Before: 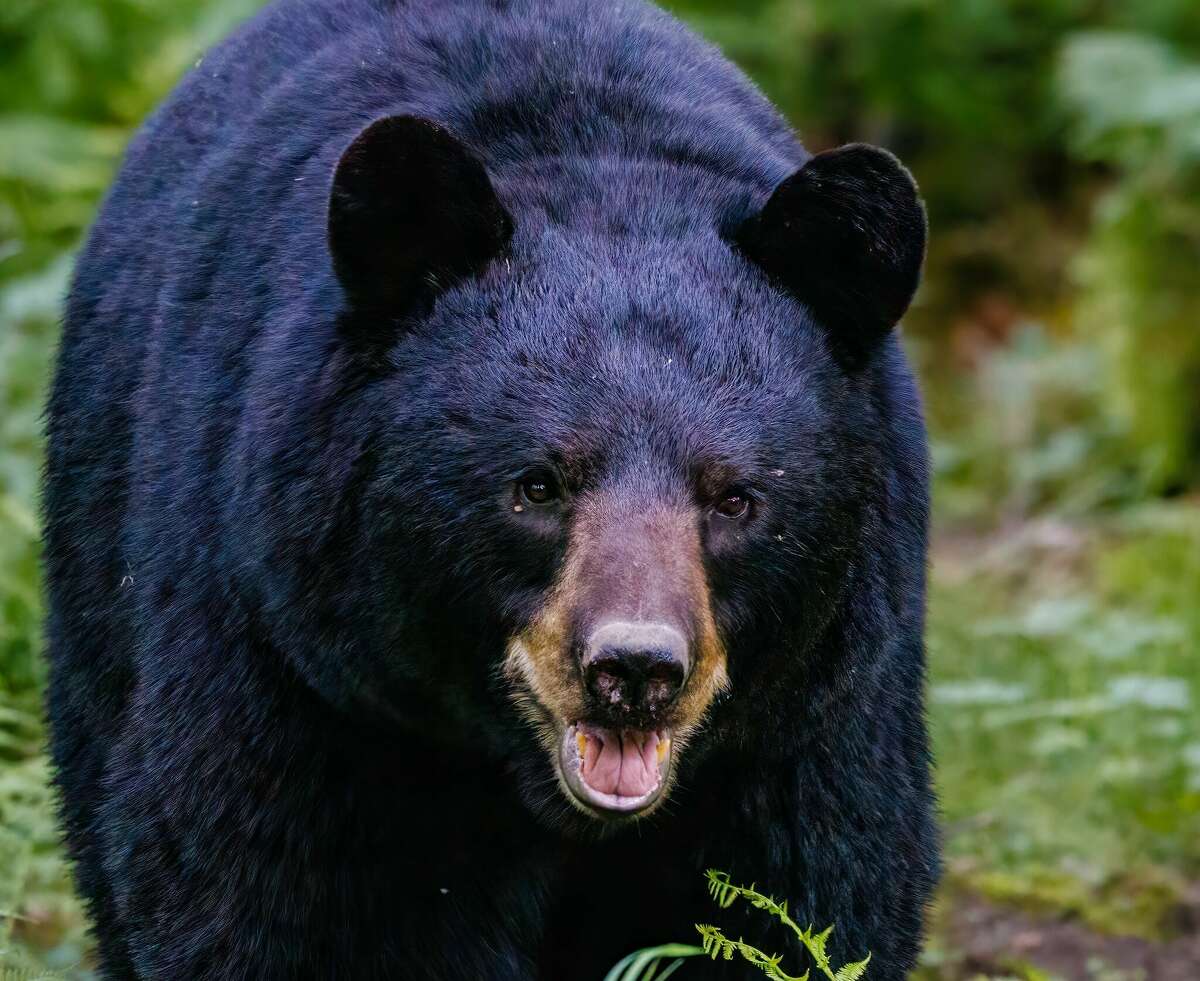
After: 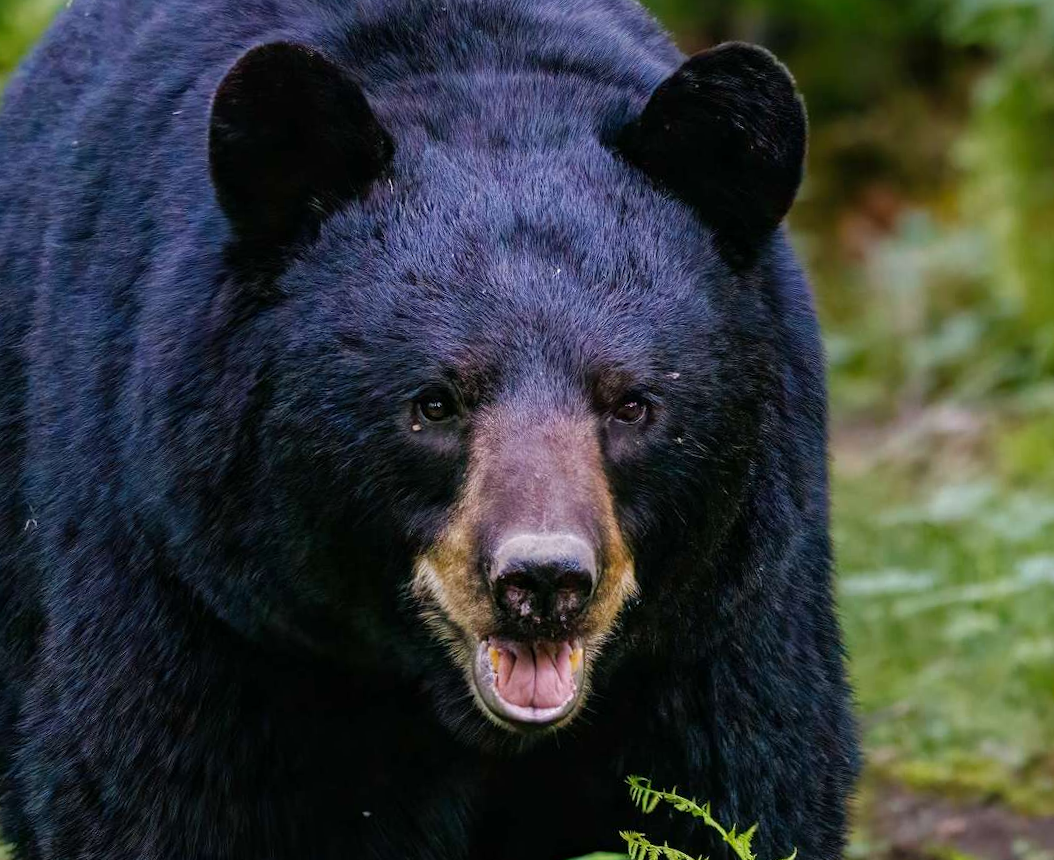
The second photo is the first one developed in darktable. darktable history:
crop and rotate: angle 3.6°, left 5.564%, top 5.684%
